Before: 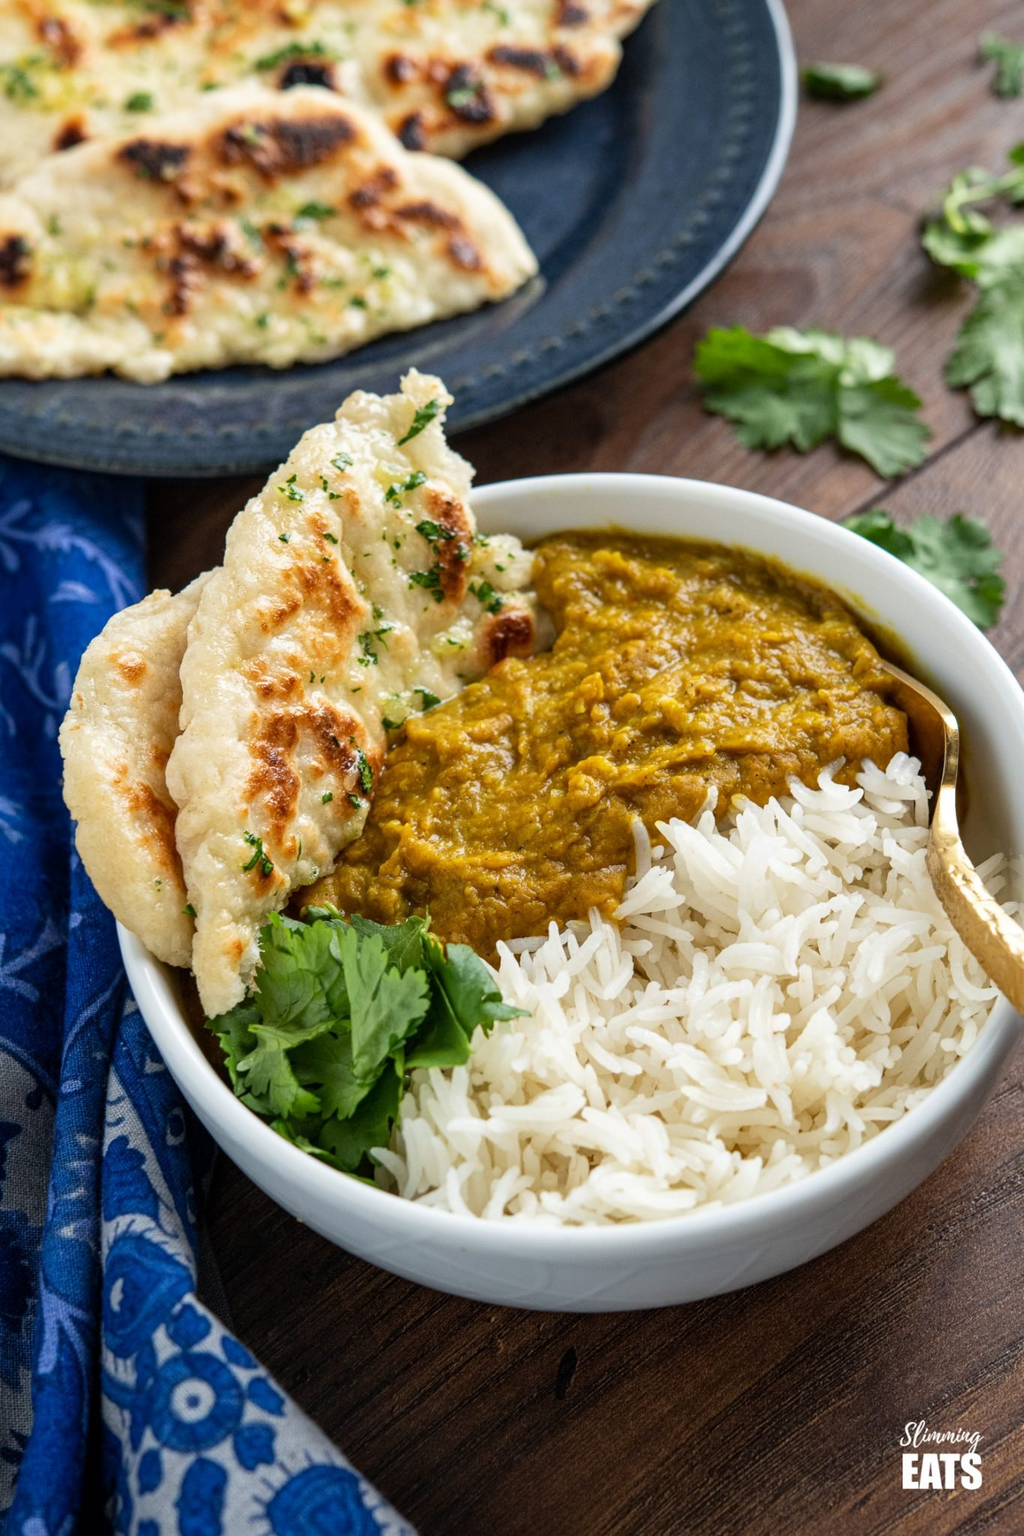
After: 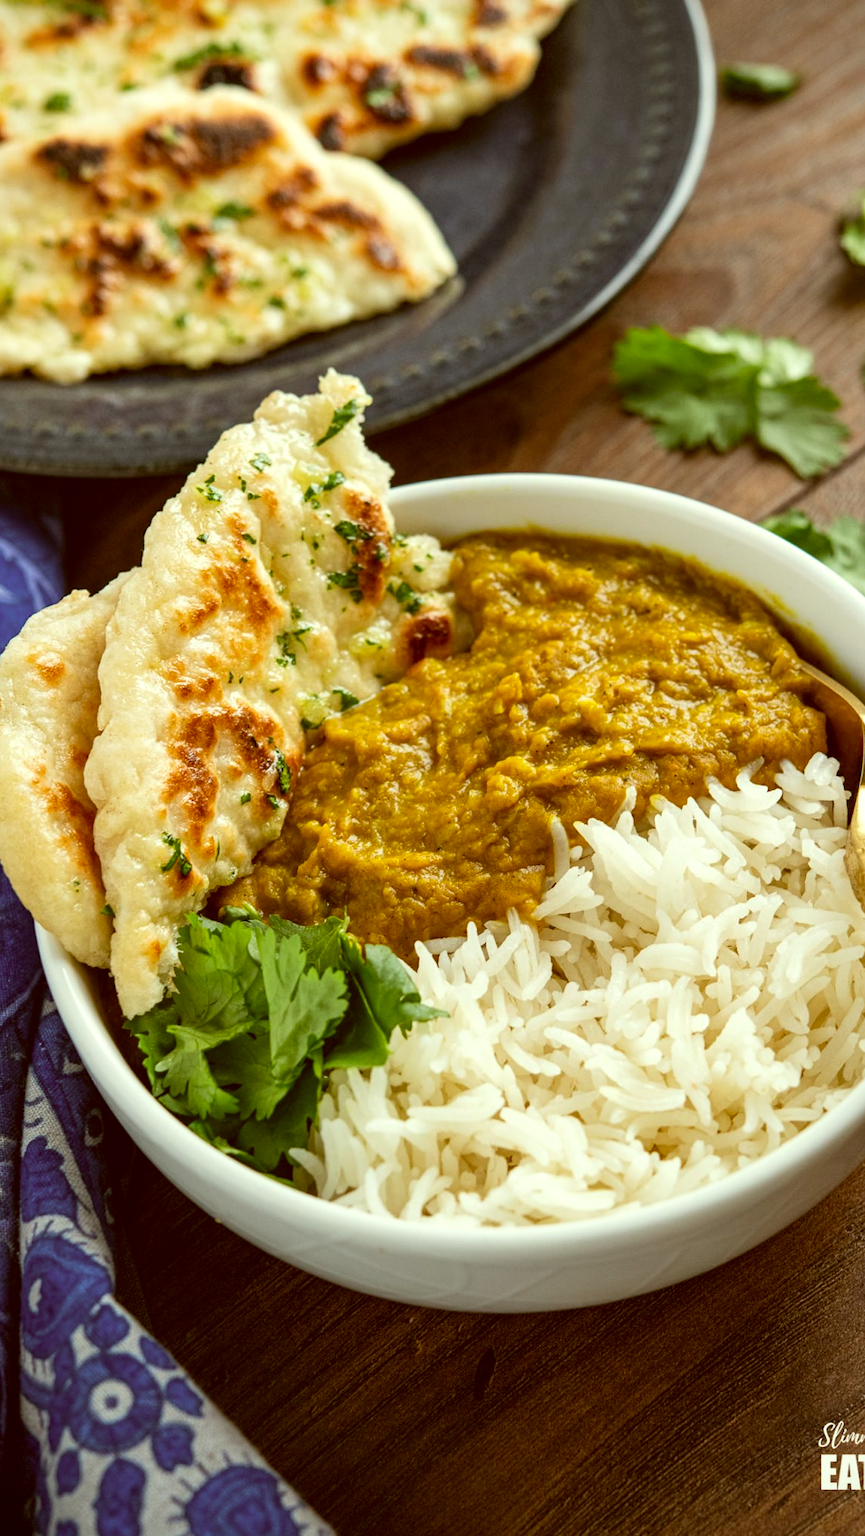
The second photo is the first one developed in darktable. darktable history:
crop: left 8.015%, right 7.416%
color correction: highlights a* -5.48, highlights b* 9.8, shadows a* 9.4, shadows b* 24.35
vignetting: fall-off start 91.16%, brightness -0.555, saturation 0, dithering 8-bit output
exposure: exposure 0.123 EV, compensate exposure bias true, compensate highlight preservation false
